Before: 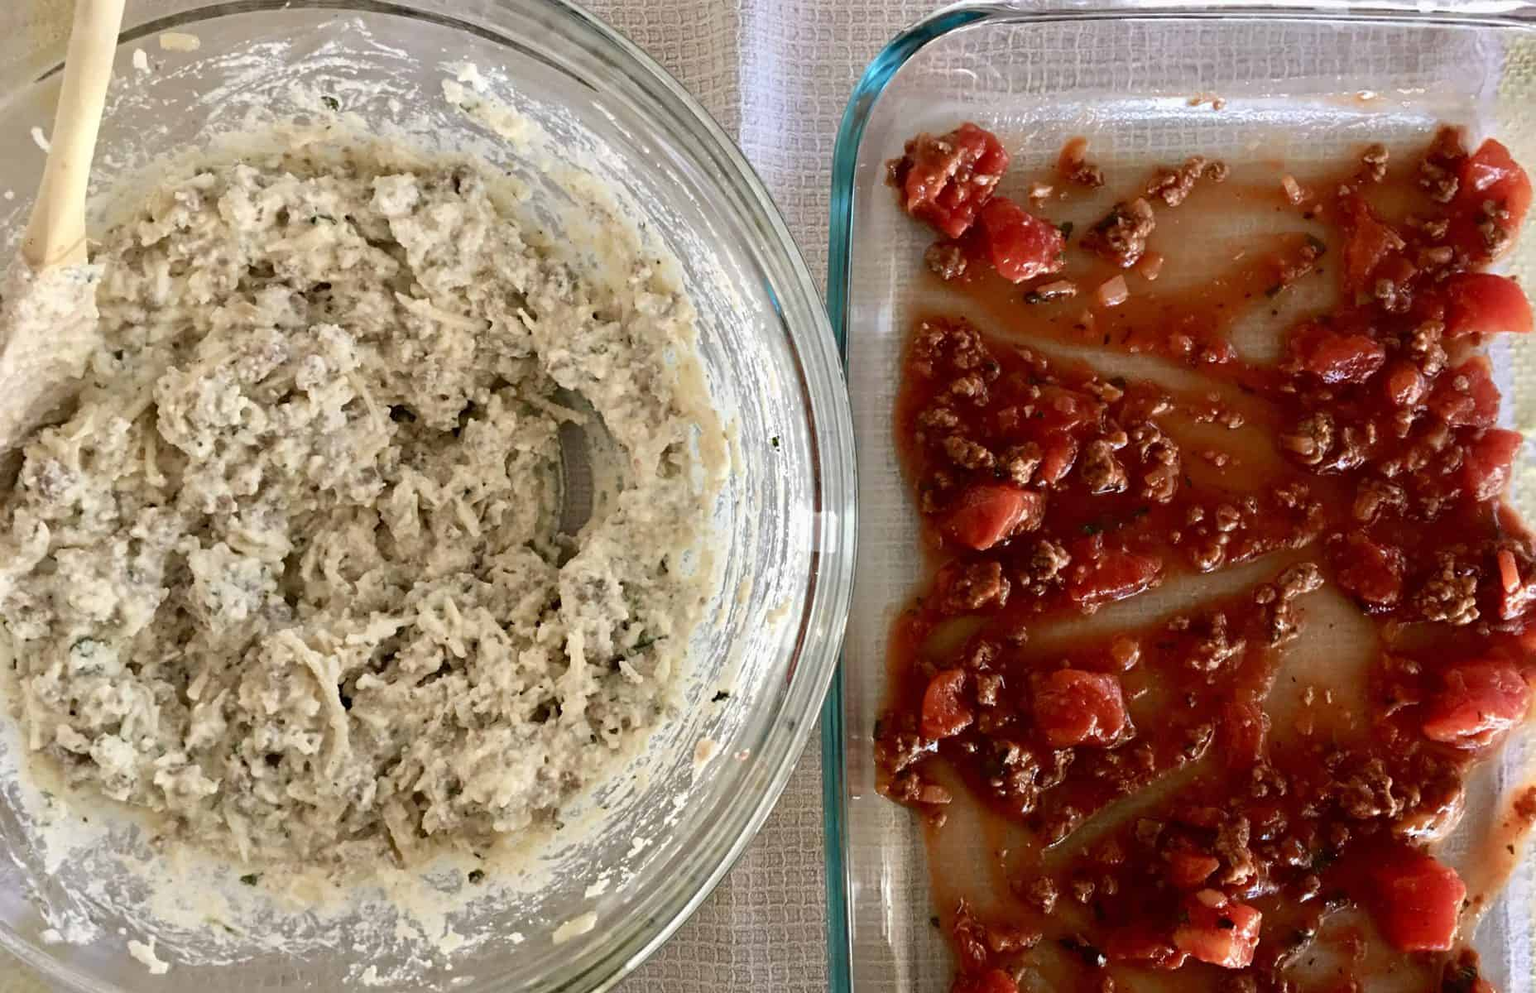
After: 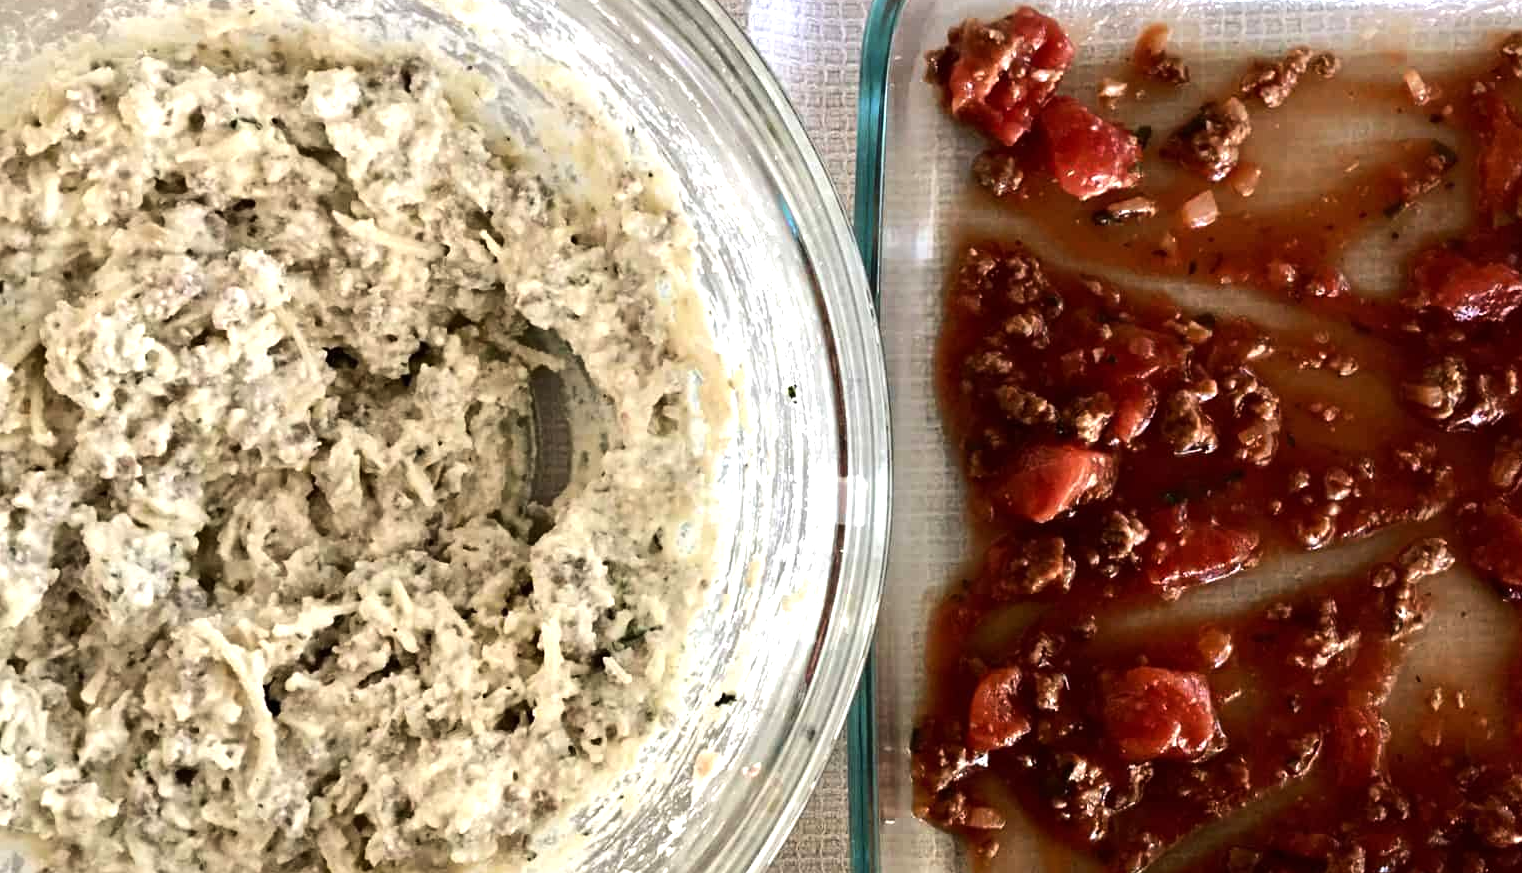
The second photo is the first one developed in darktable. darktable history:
crop: left 7.856%, top 11.836%, right 10.12%, bottom 15.387%
tone equalizer: -8 EV -0.75 EV, -7 EV -0.7 EV, -6 EV -0.6 EV, -5 EV -0.4 EV, -3 EV 0.4 EV, -2 EV 0.6 EV, -1 EV 0.7 EV, +0 EV 0.75 EV, edges refinement/feathering 500, mask exposure compensation -1.57 EV, preserve details no
